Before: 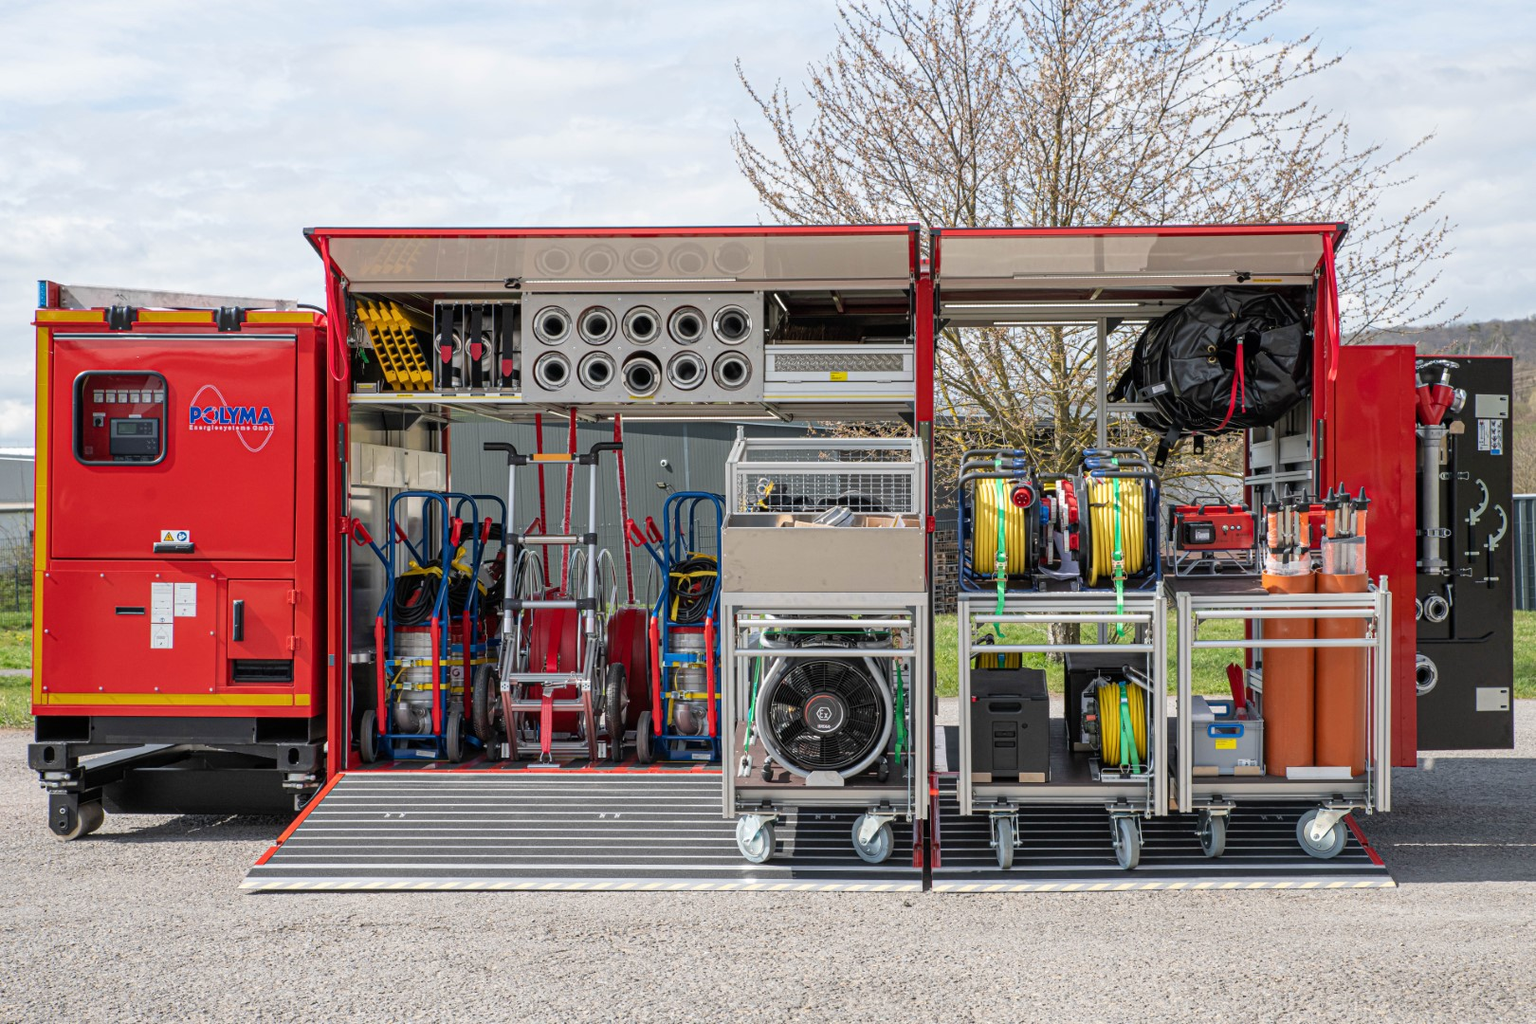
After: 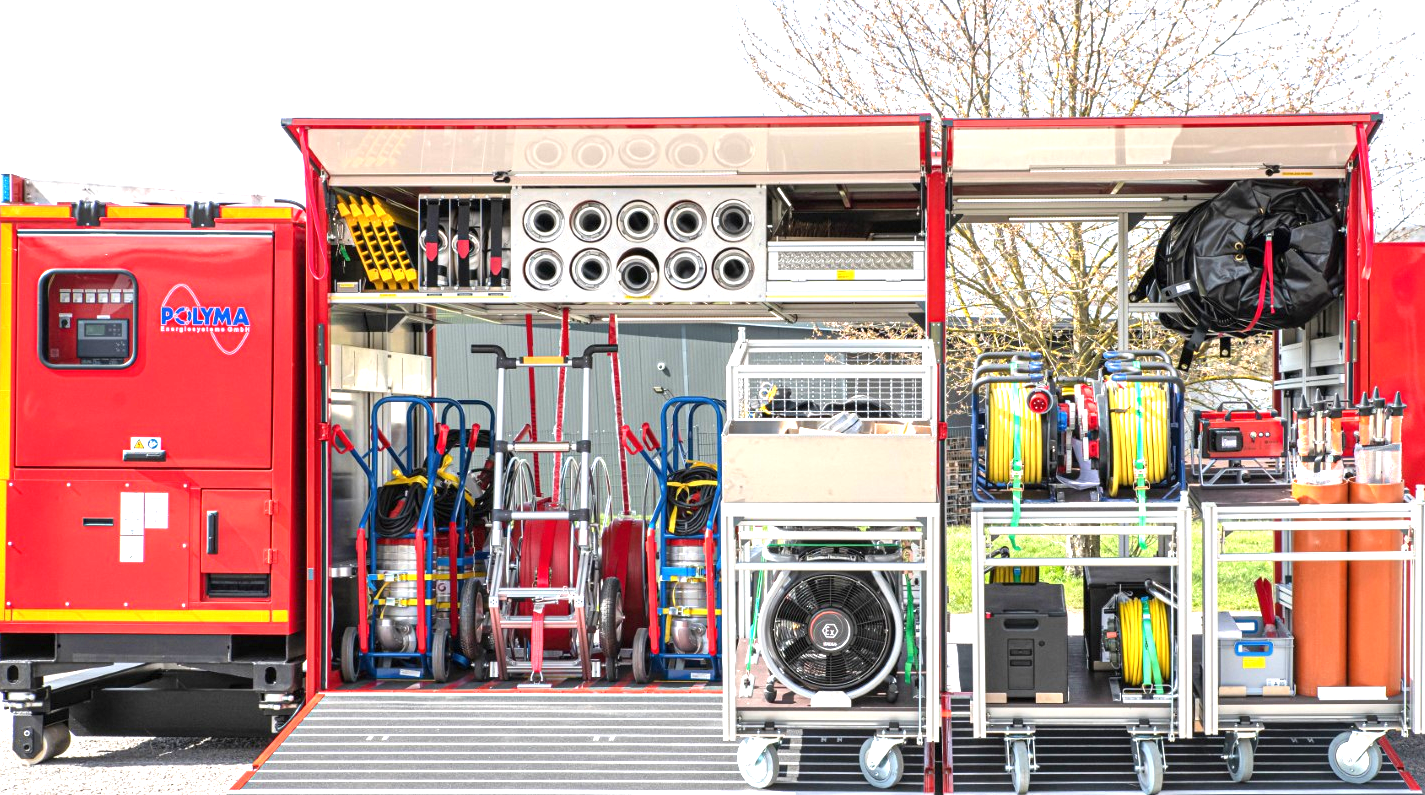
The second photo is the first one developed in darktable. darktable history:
crop and rotate: left 2.425%, top 11.305%, right 9.6%, bottom 15.08%
exposure: black level correction 0, exposure 1.379 EV, compensate exposure bias true, compensate highlight preservation false
